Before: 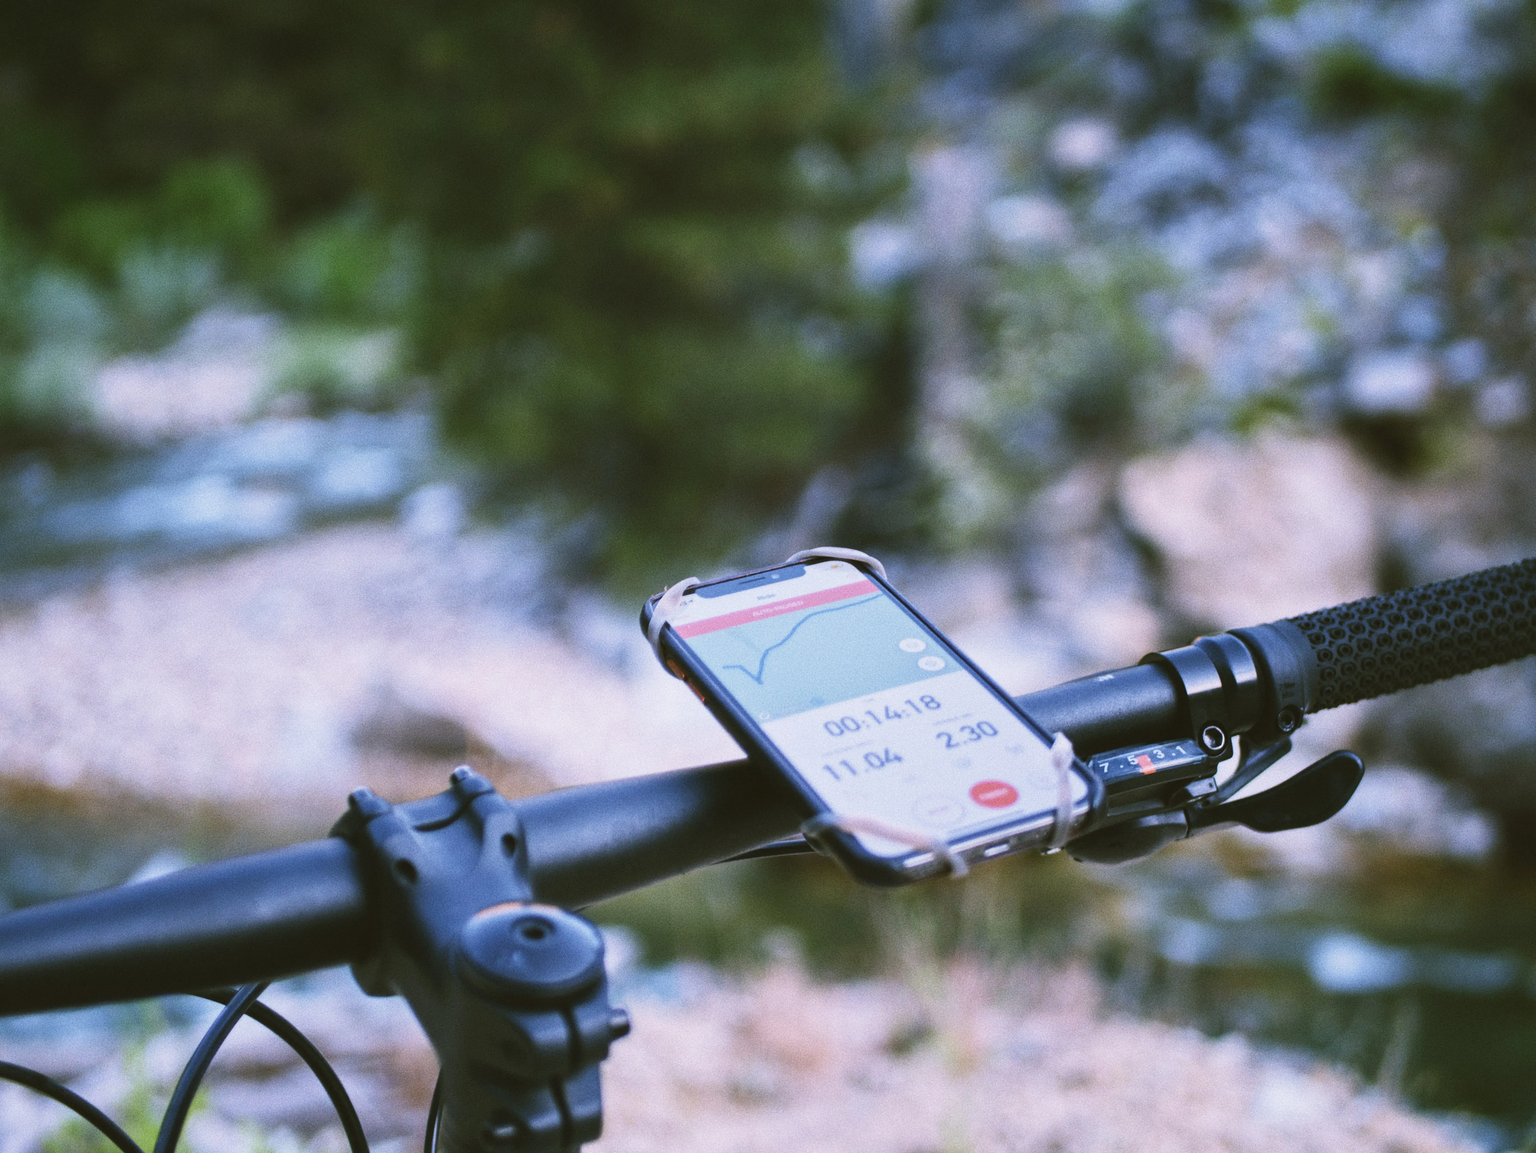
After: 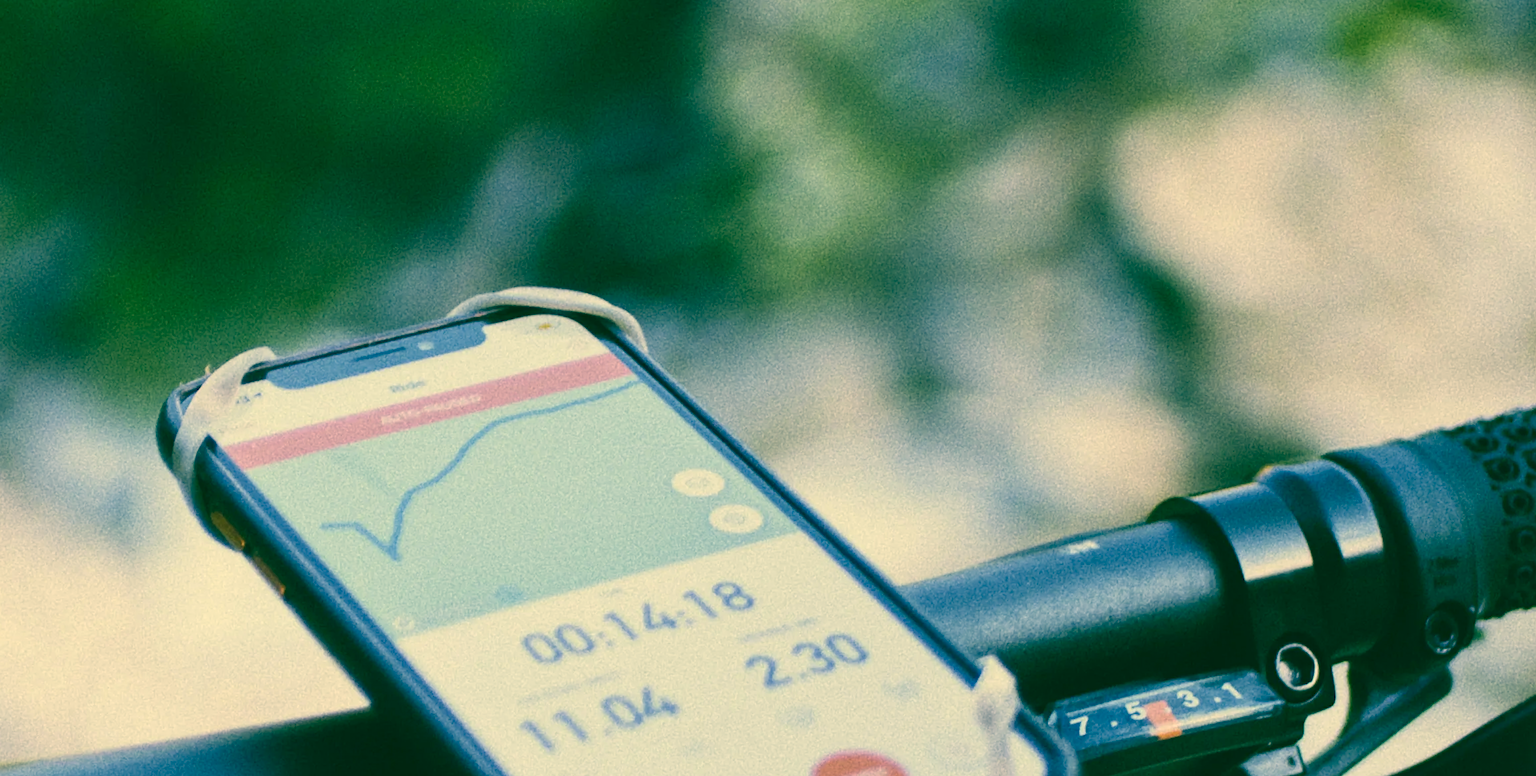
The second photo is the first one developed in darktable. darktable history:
color correction: highlights a* 1.84, highlights b* 33.98, shadows a* -37.33, shadows b* -5.56
crop: left 36.547%, top 34.922%, right 13.131%, bottom 31.18%
